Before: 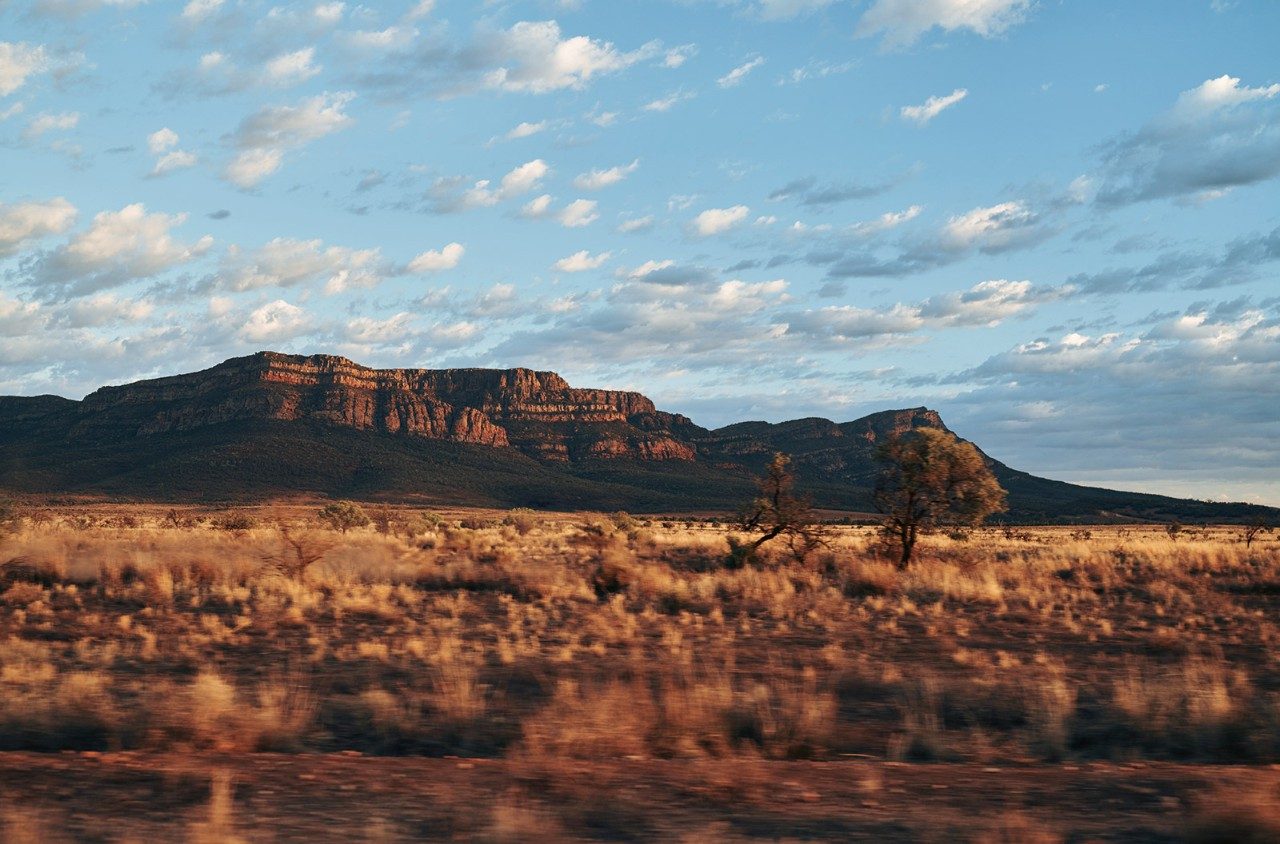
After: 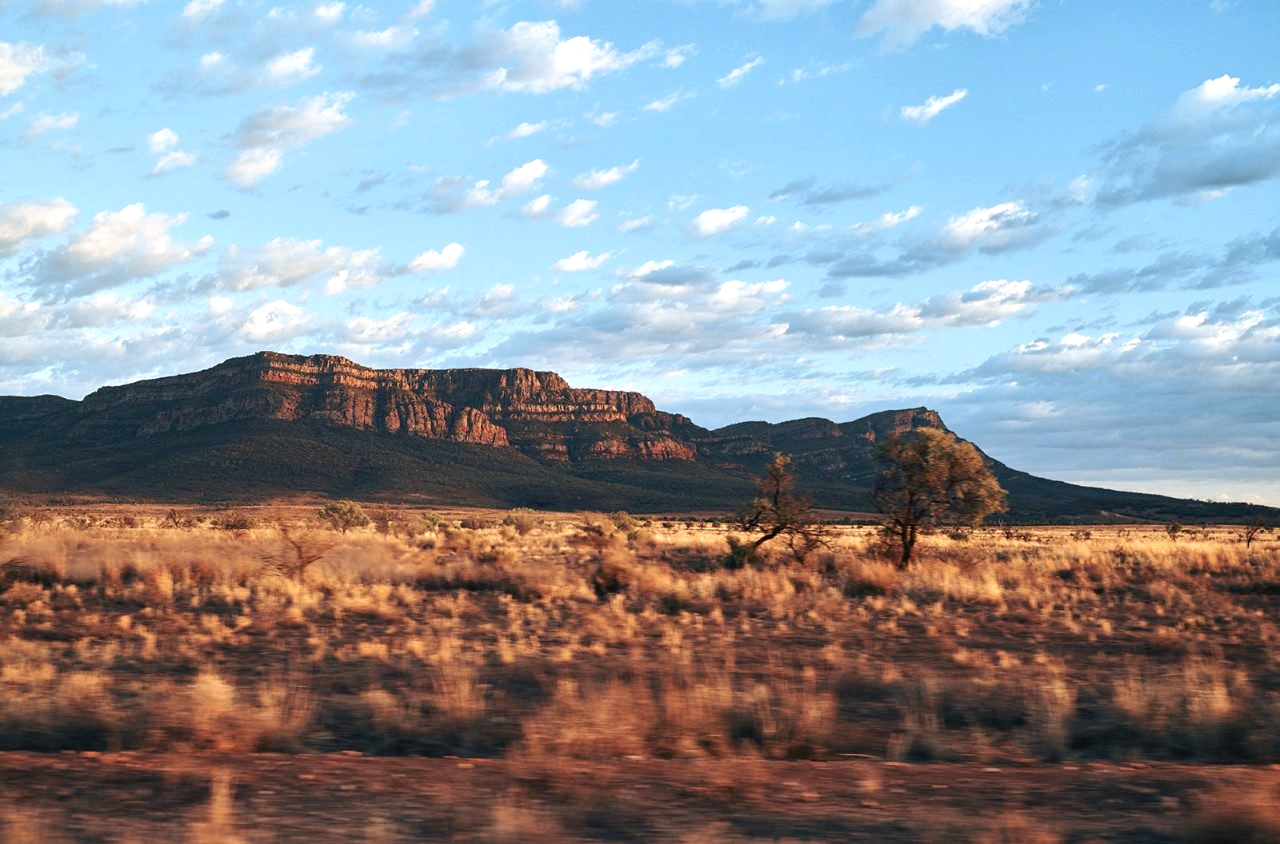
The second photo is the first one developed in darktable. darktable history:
white balance: red 0.983, blue 1.036
exposure: exposure 0.493 EV, compensate highlight preservation false
